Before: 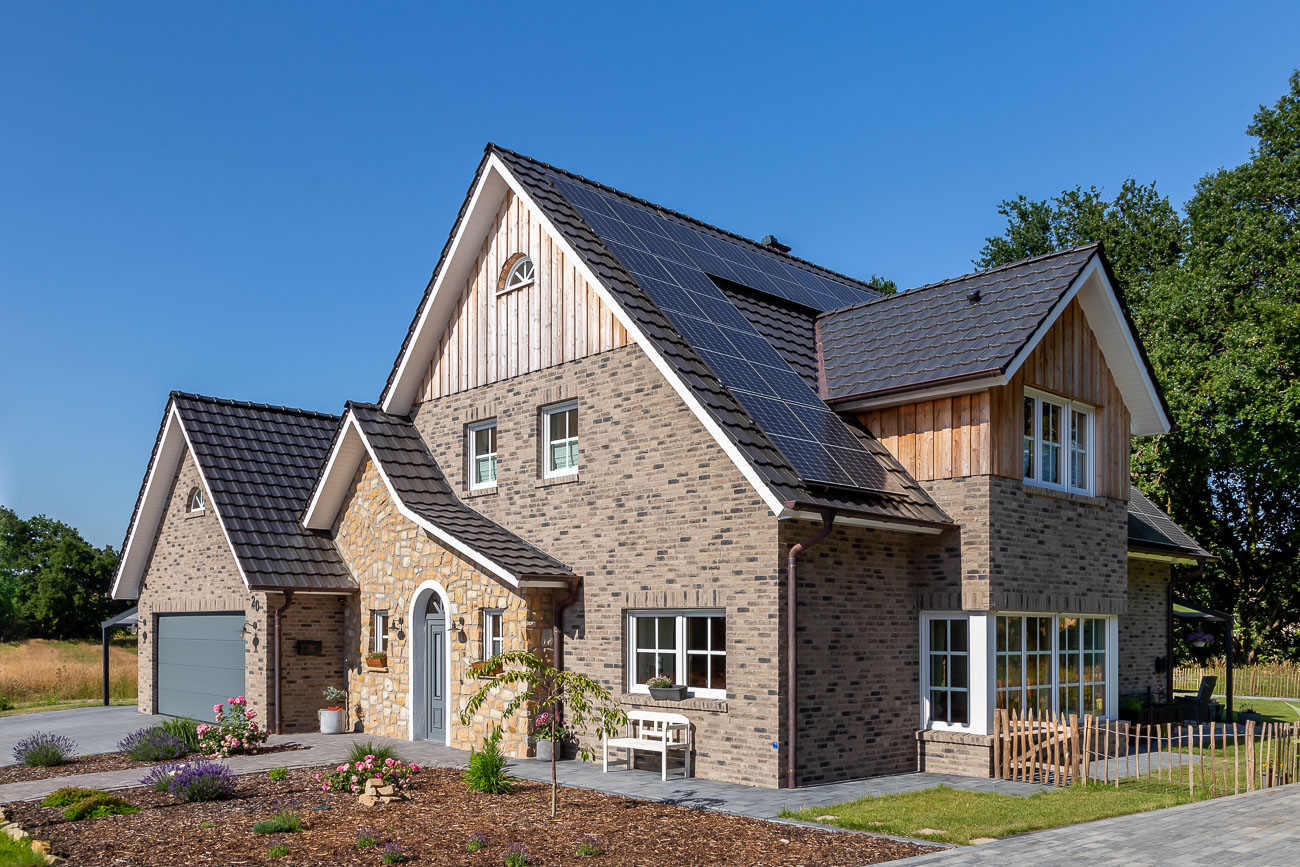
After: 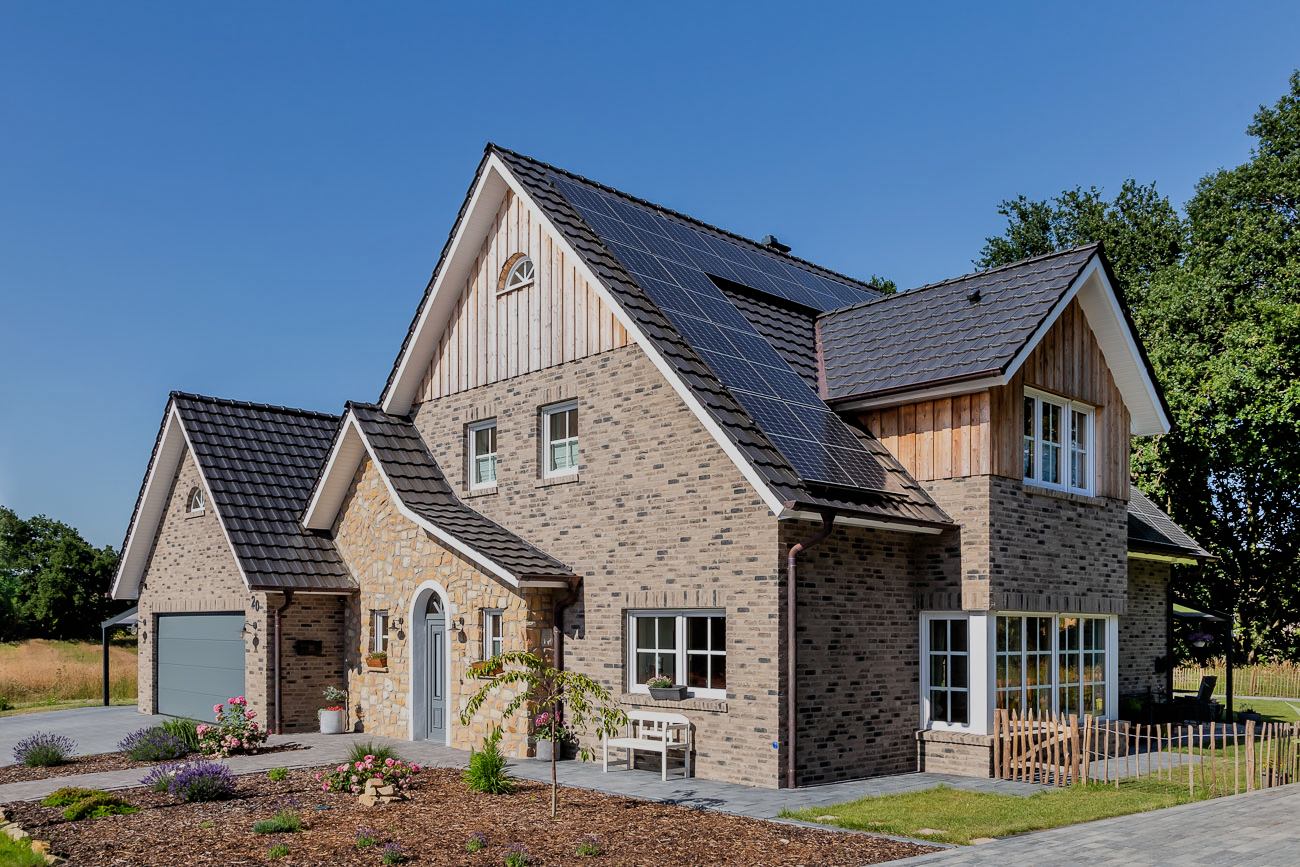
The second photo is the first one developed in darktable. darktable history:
shadows and highlights: shadows color adjustment 97.66%, soften with gaussian
tone equalizer: on, module defaults
filmic rgb: black relative exposure -7.65 EV, white relative exposure 4.56 EV, hardness 3.61
